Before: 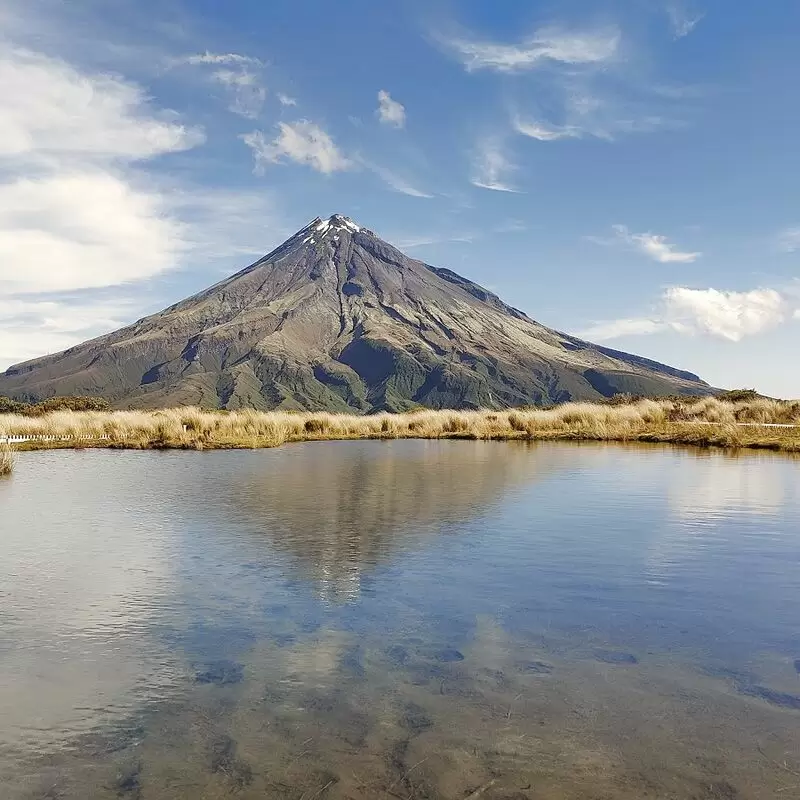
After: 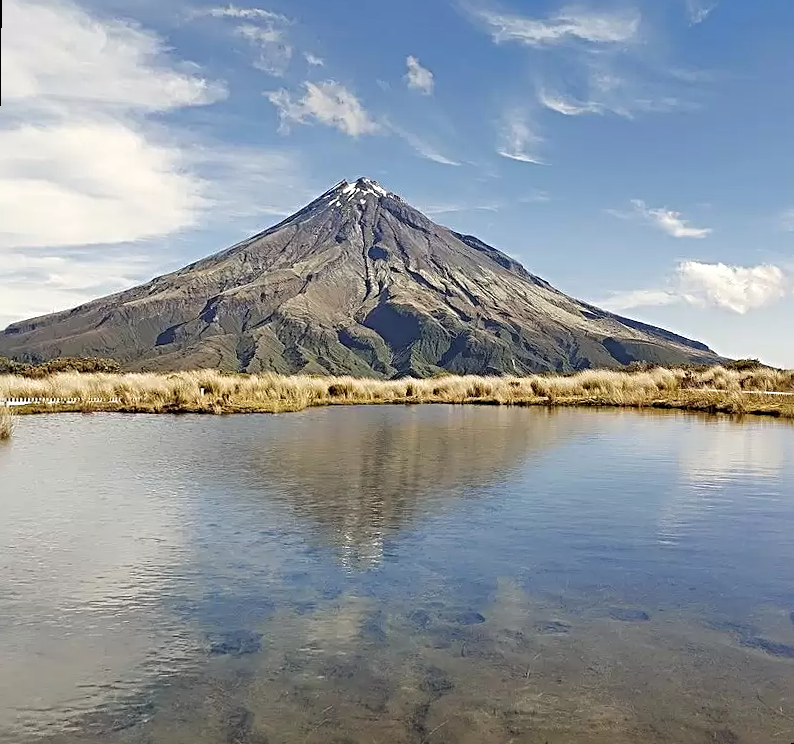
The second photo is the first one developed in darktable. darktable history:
sharpen: radius 4
rotate and perspective: rotation 0.679°, lens shift (horizontal) 0.136, crop left 0.009, crop right 0.991, crop top 0.078, crop bottom 0.95
white balance: emerald 1
